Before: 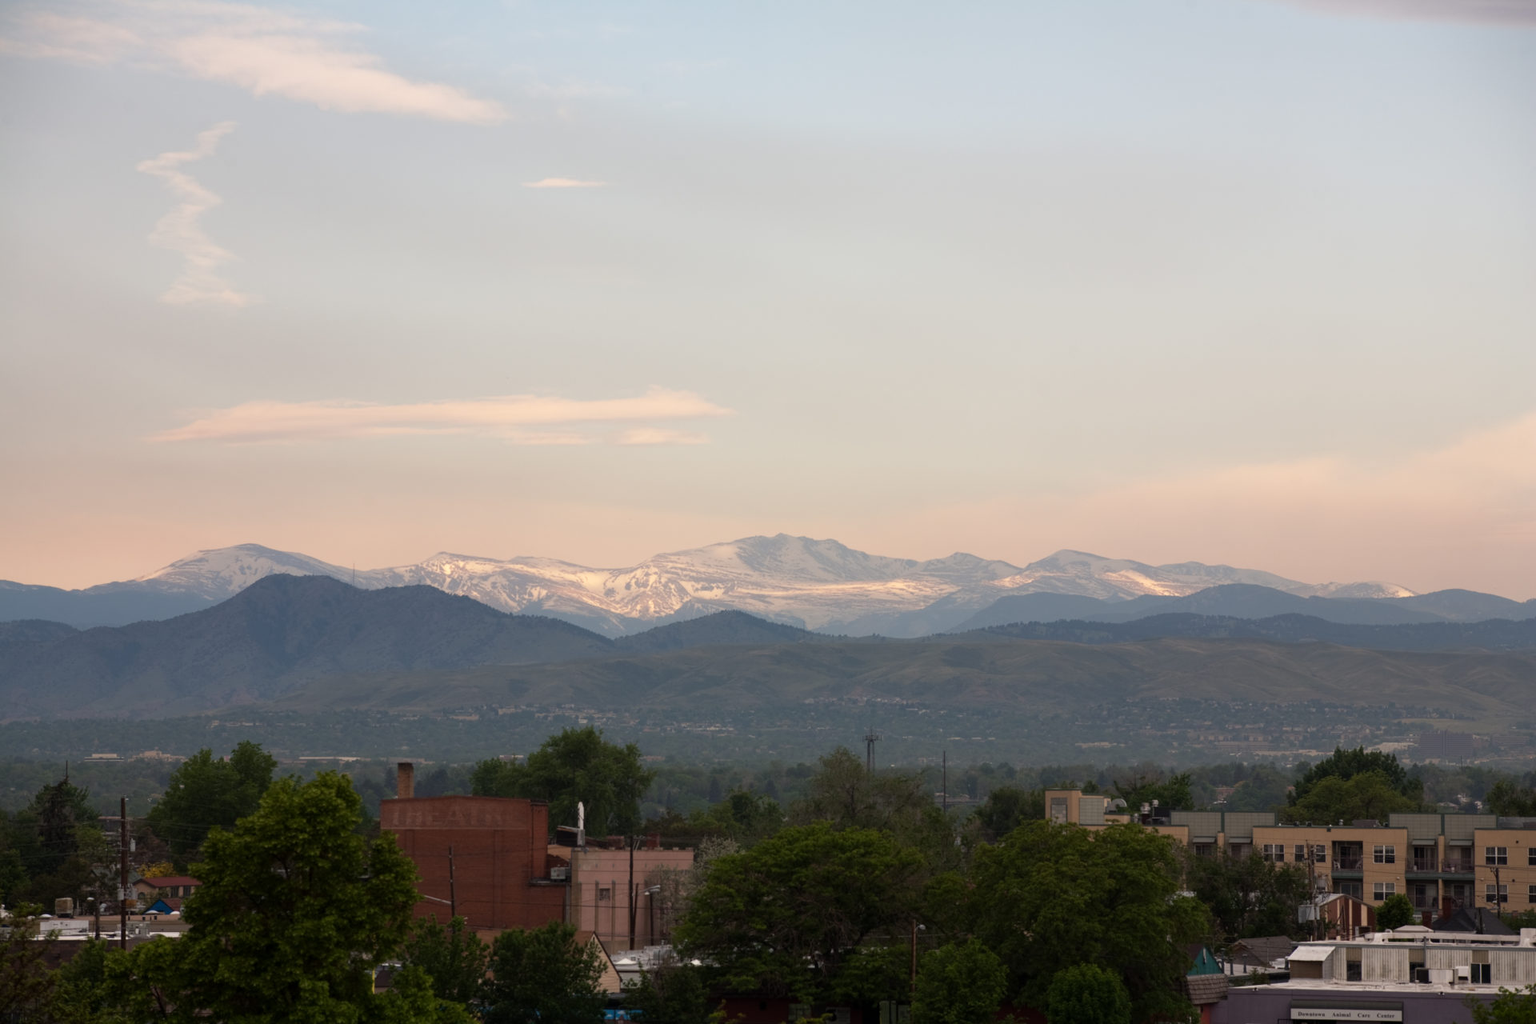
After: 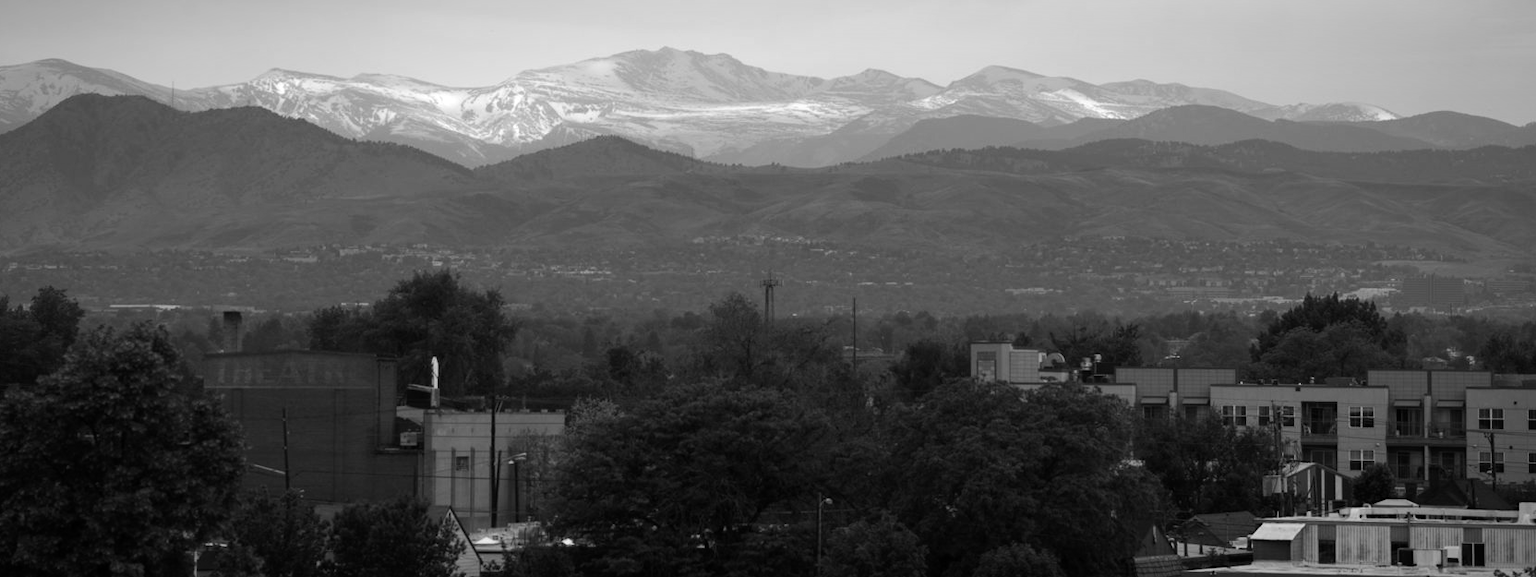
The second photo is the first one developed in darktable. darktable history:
tone equalizer: -8 EV -0.417 EV, -7 EV -0.389 EV, -6 EV -0.333 EV, -5 EV -0.222 EV, -3 EV 0.222 EV, -2 EV 0.333 EV, -1 EV 0.389 EV, +0 EV 0.417 EV, edges refinement/feathering 500, mask exposure compensation -1.57 EV, preserve details no
color zones: curves: ch1 [(0, -0.014) (0.143, -0.013) (0.286, -0.013) (0.429, -0.016) (0.571, -0.019) (0.714, -0.015) (0.857, 0.002) (1, -0.014)]
crop and rotate: left 13.306%, top 48.129%, bottom 2.928%
vignetting: fall-off radius 70%, automatic ratio true
